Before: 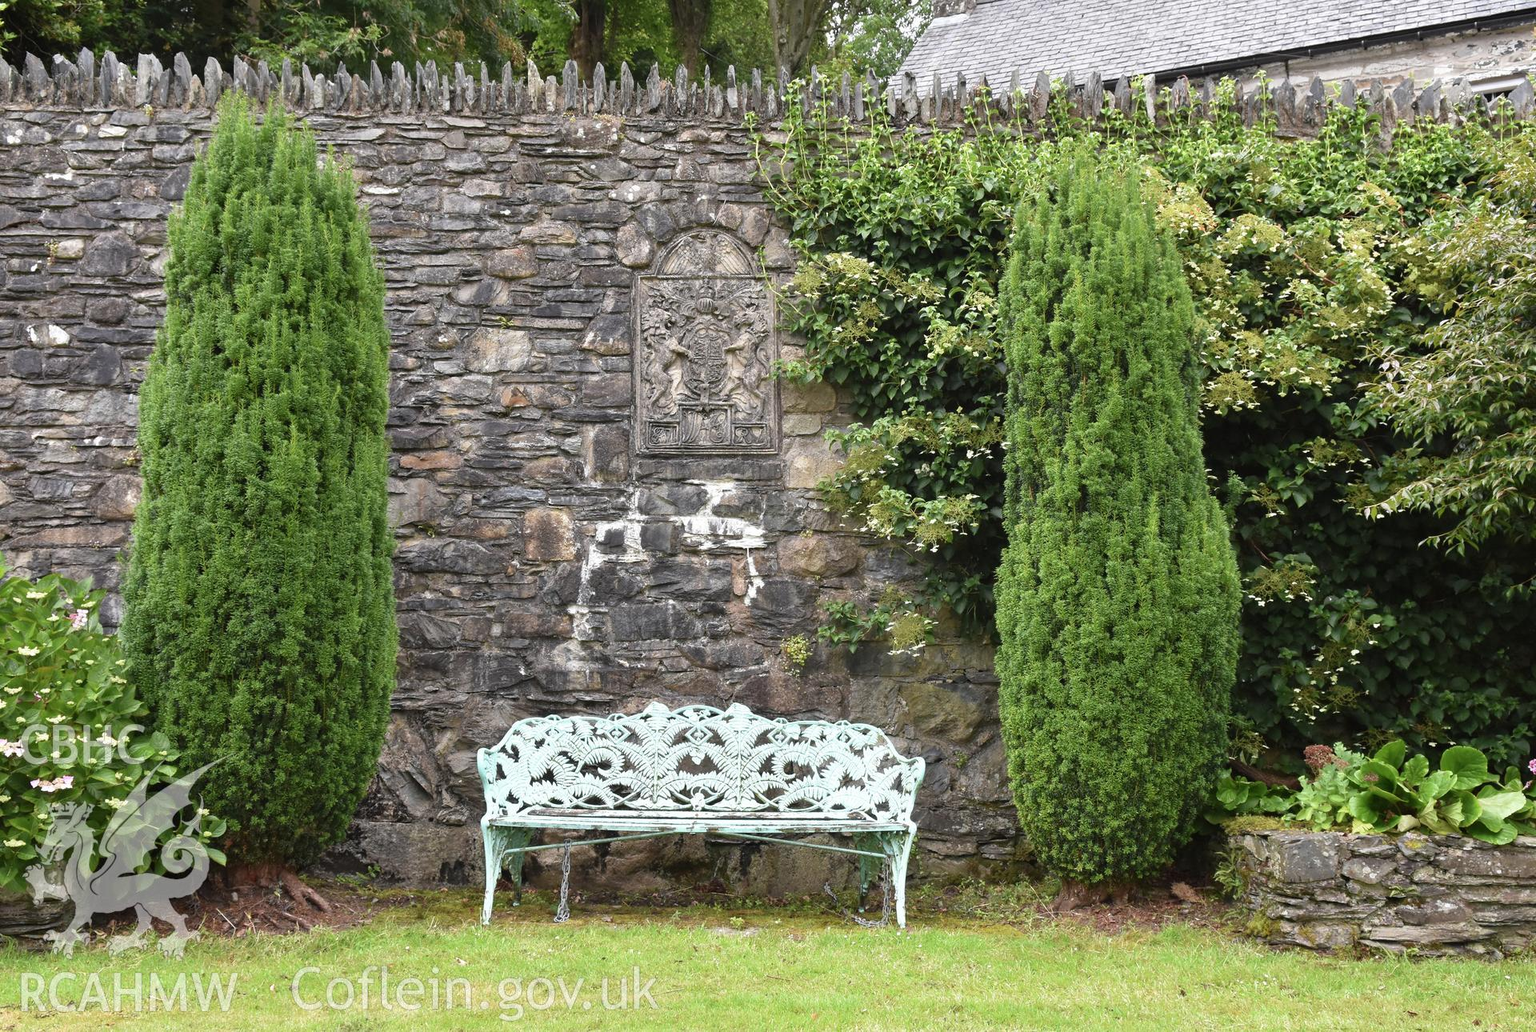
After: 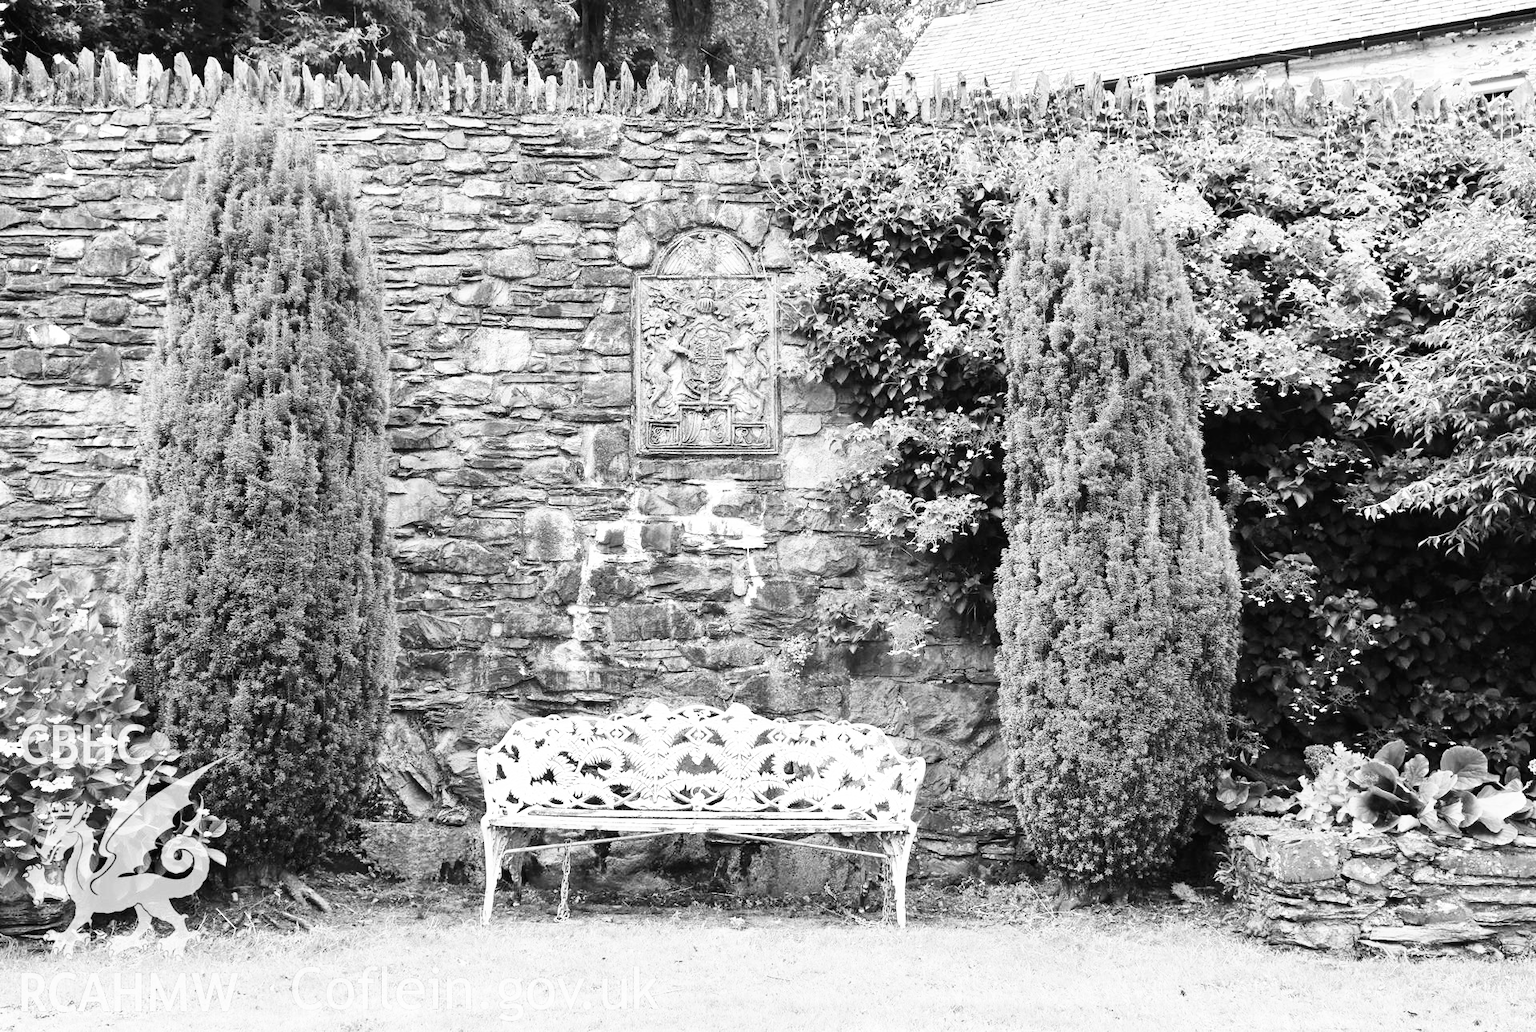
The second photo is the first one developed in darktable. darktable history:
monochrome: on, module defaults
base curve: curves: ch0 [(0, 0) (0.007, 0.004) (0.027, 0.03) (0.046, 0.07) (0.207, 0.54) (0.442, 0.872) (0.673, 0.972) (1, 1)], preserve colors none
